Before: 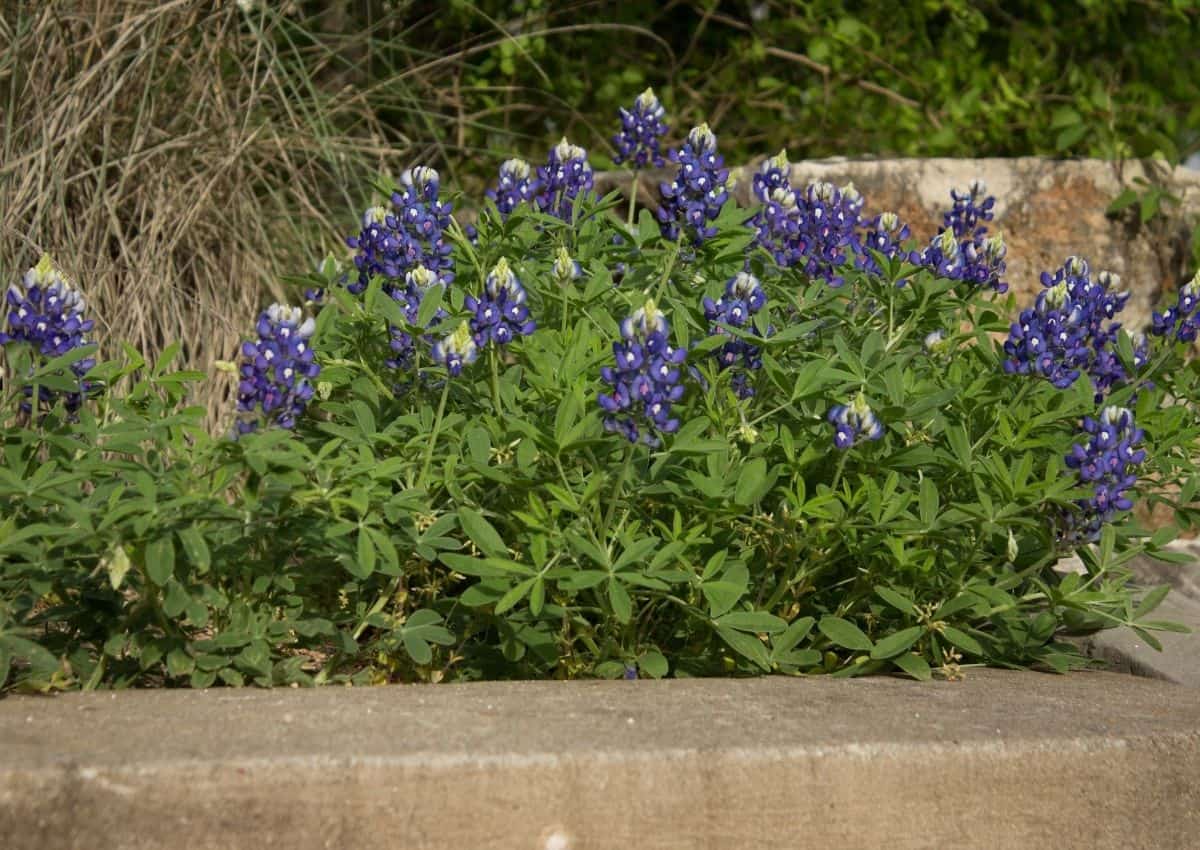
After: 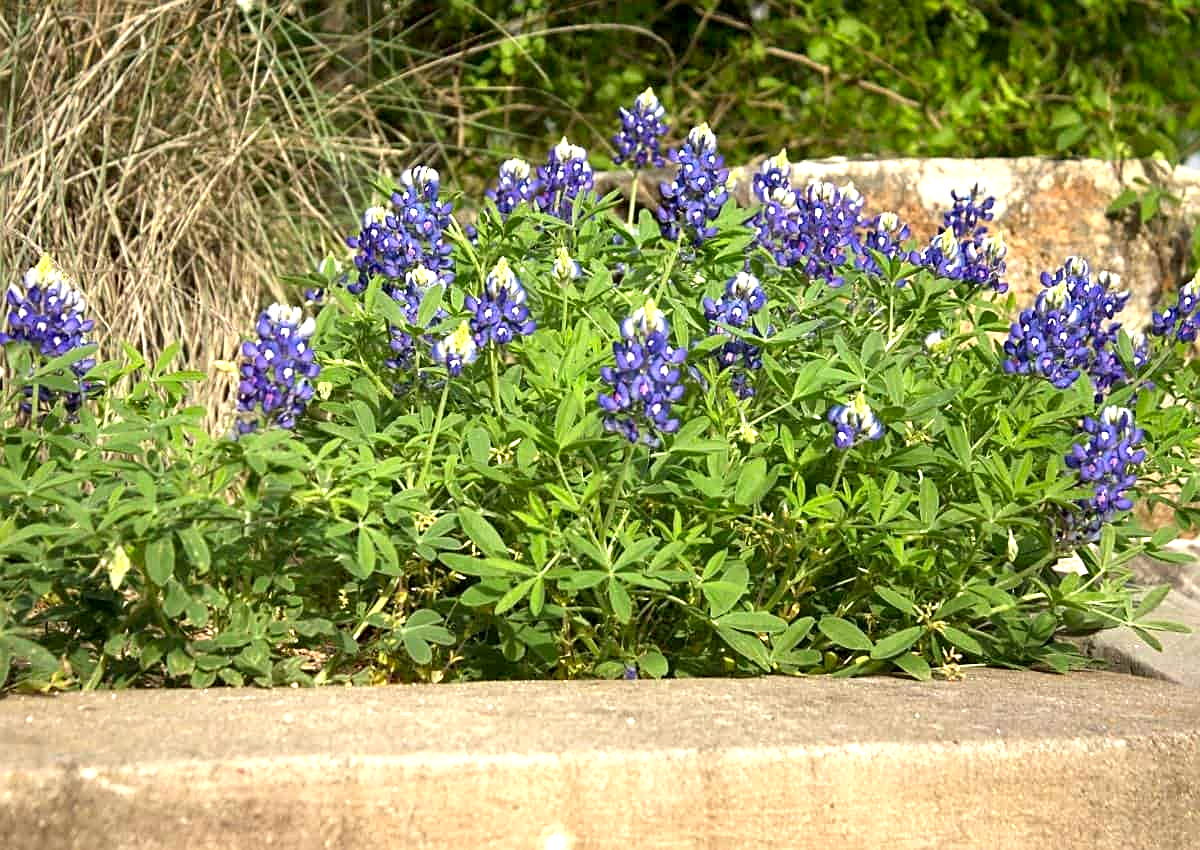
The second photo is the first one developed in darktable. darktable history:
exposure: black level correction 0.001, exposure 1.3 EV, compensate highlight preservation false
contrast brightness saturation: contrast 0.04, saturation 0.07
shadows and highlights: shadows 32, highlights -32, soften with gaussian
sharpen: on, module defaults
tone equalizer: on, module defaults
